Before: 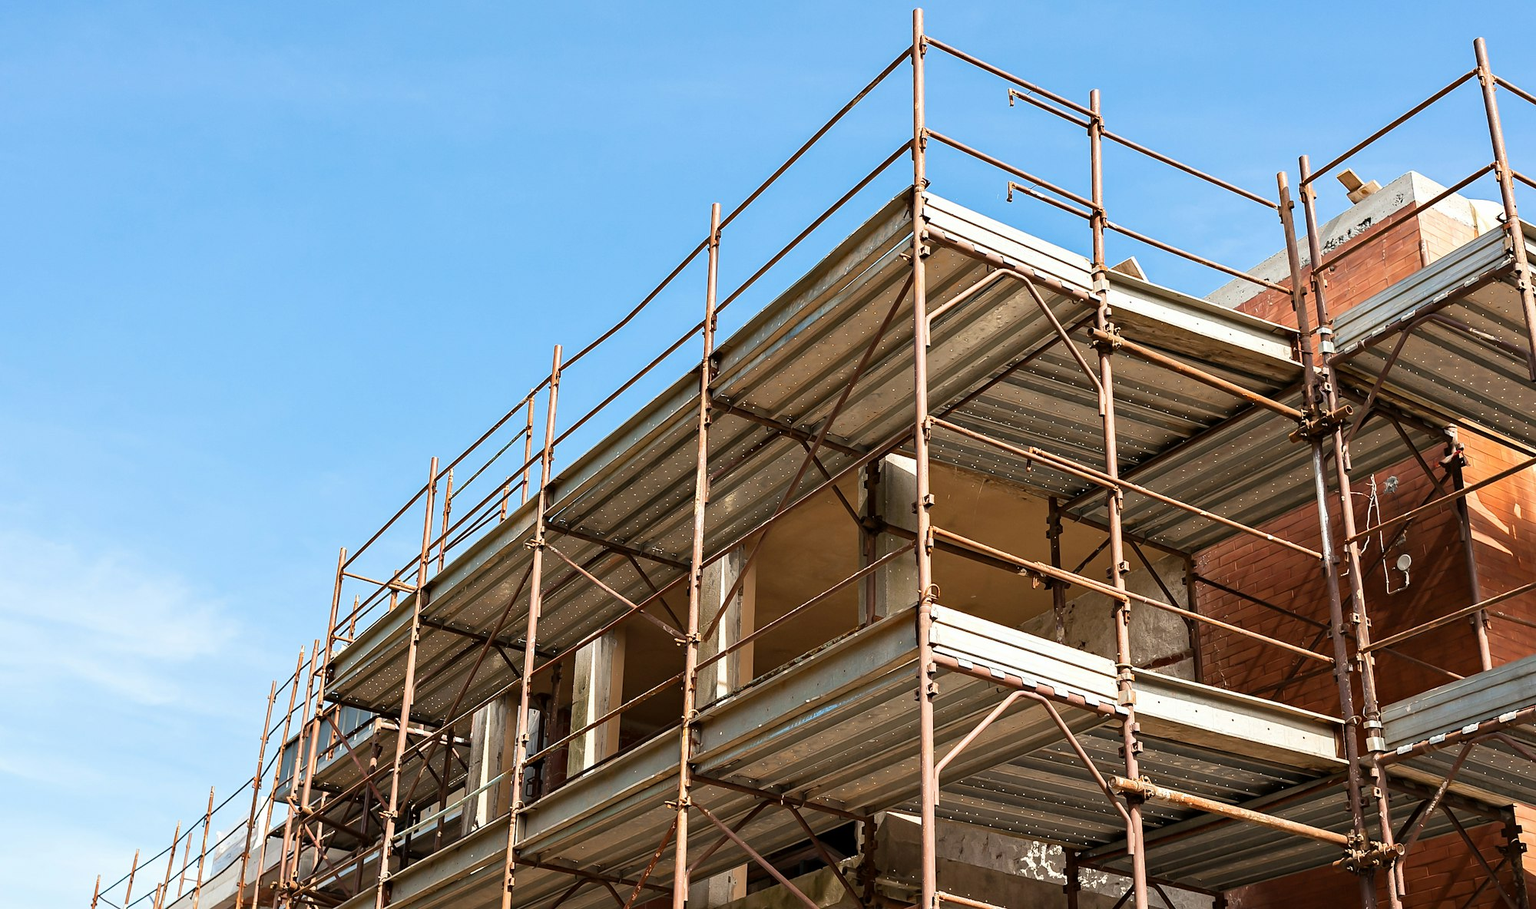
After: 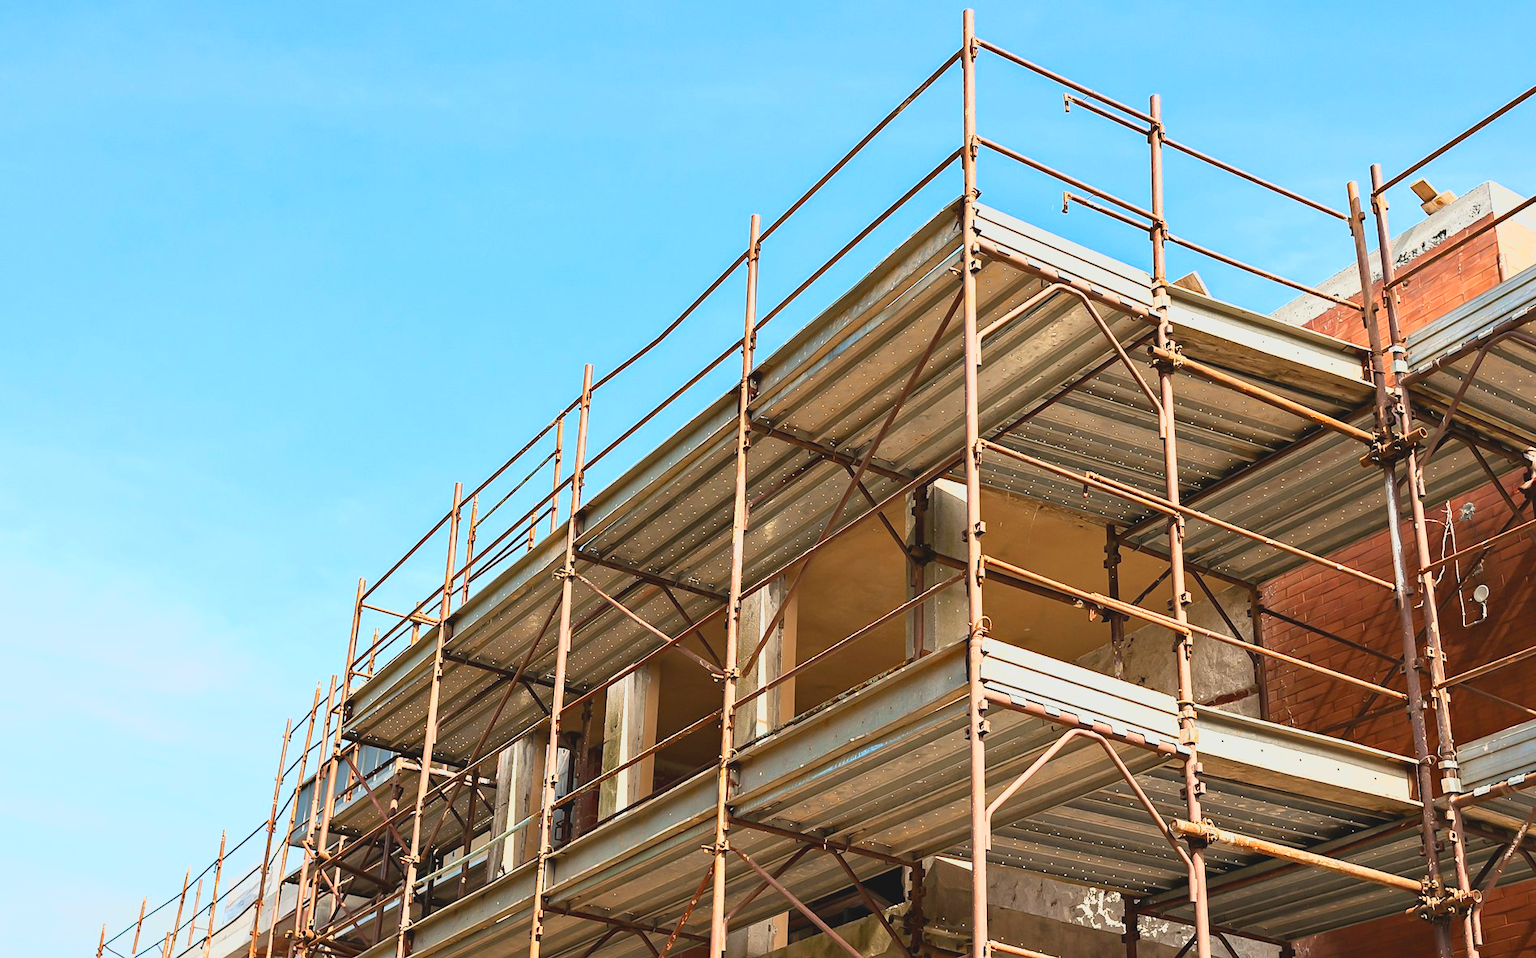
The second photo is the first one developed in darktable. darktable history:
lowpass: radius 0.1, contrast 0.85, saturation 1.1, unbound 0
crop and rotate: right 5.167%
exposure: exposure 0.6 EV, compensate highlight preservation false
